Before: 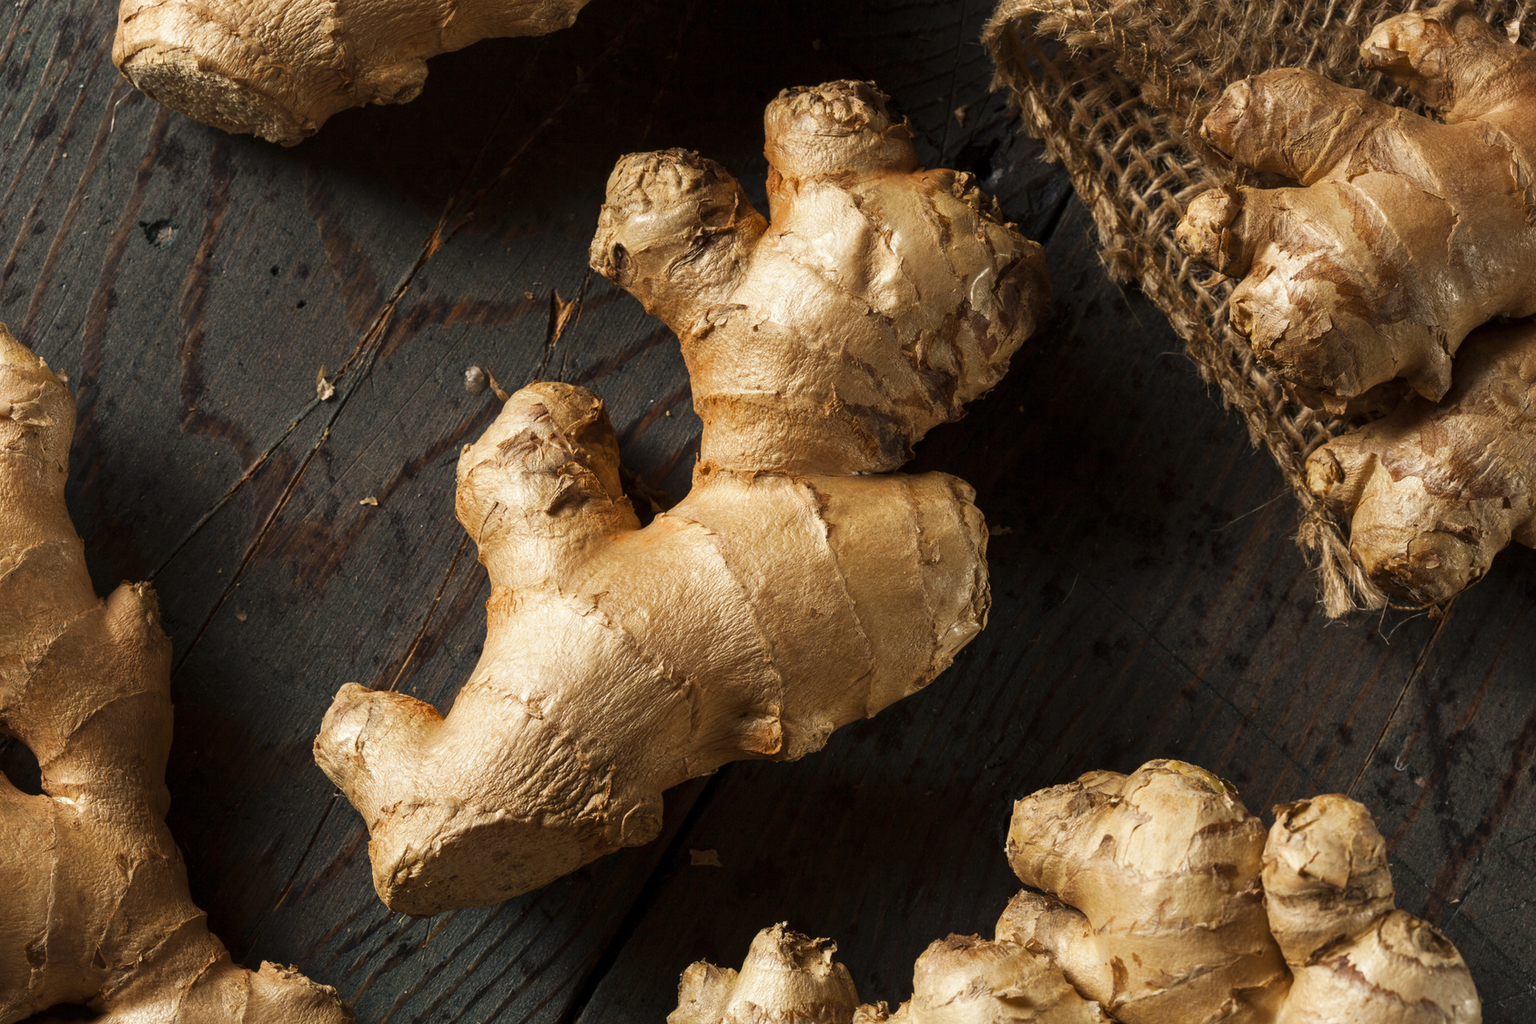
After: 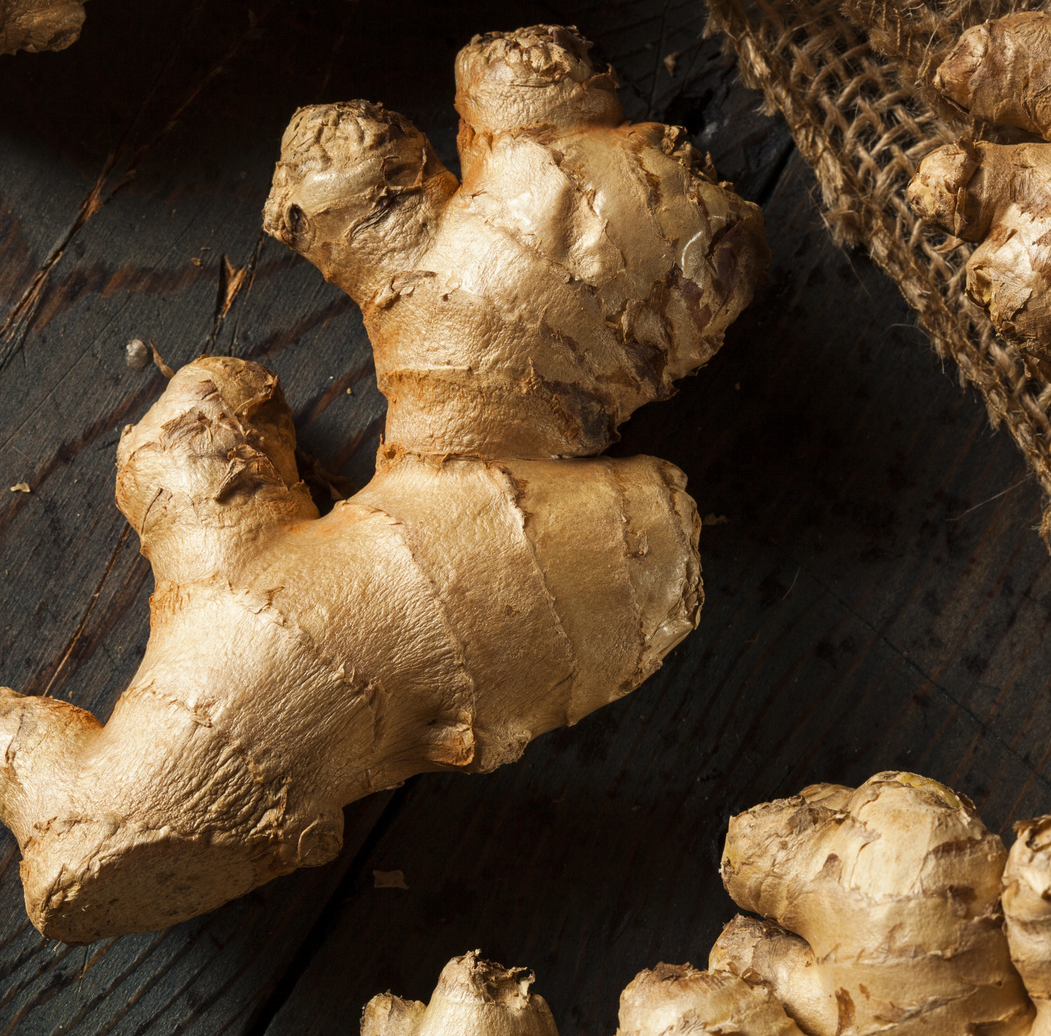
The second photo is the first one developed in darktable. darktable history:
crop and rotate: left 22.848%, top 5.624%, right 14.847%, bottom 2.262%
